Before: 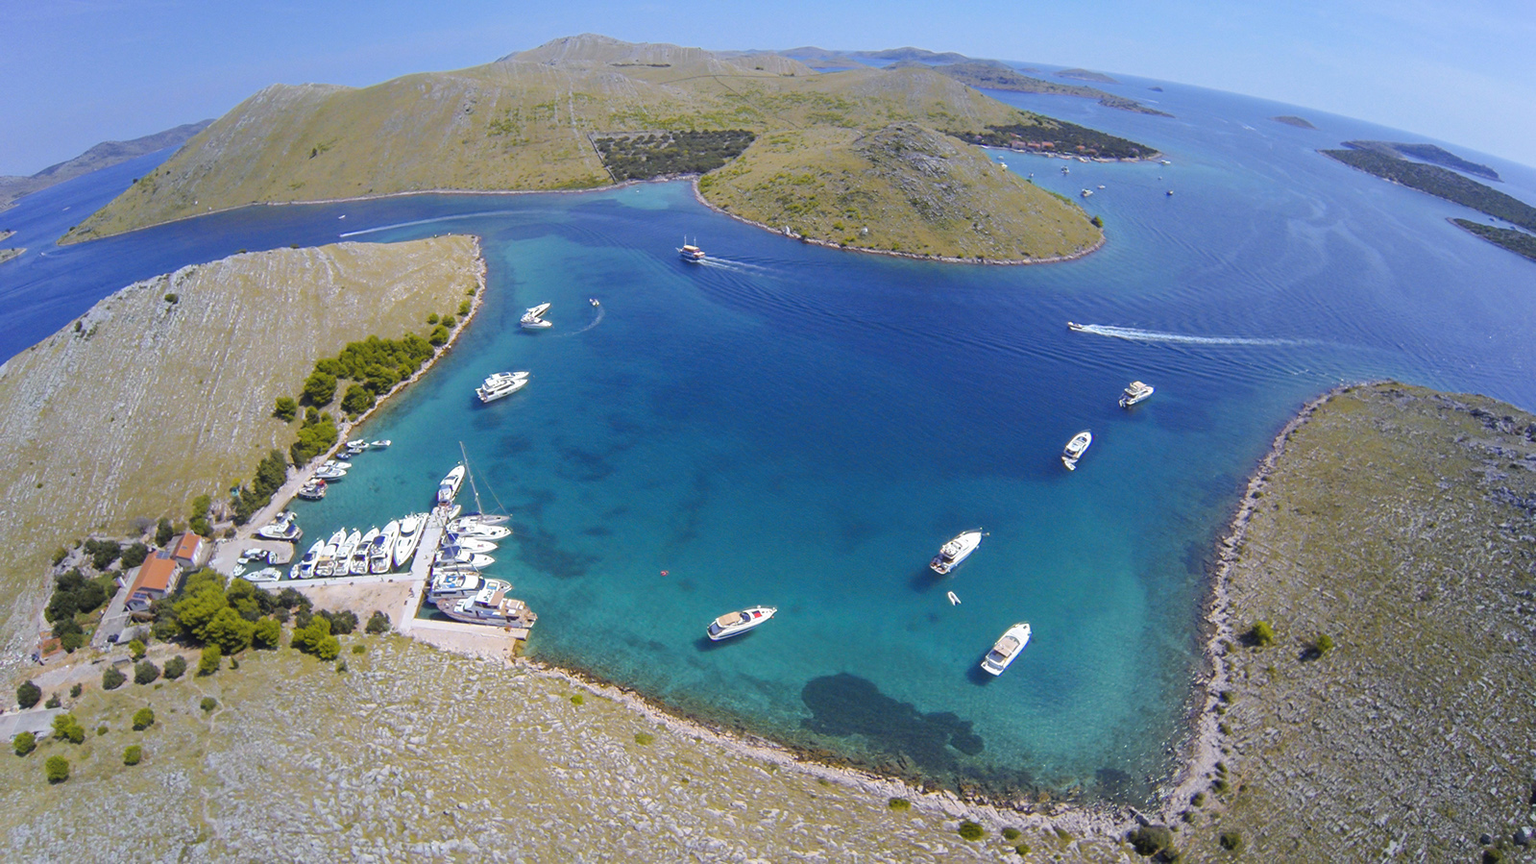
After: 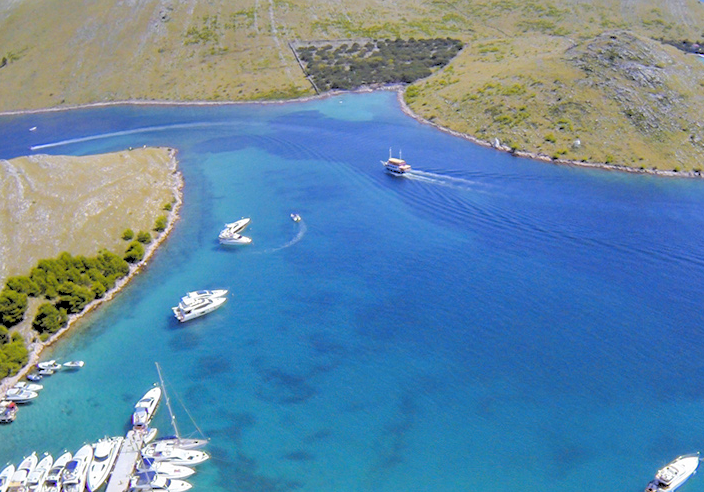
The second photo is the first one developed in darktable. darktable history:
crop: left 20.248%, top 10.86%, right 35.675%, bottom 34.321%
shadows and highlights: radius 108.52, shadows 23.73, highlights -59.32, low approximation 0.01, soften with gaussian
rgb levels: levels [[0.027, 0.429, 0.996], [0, 0.5, 1], [0, 0.5, 1]]
